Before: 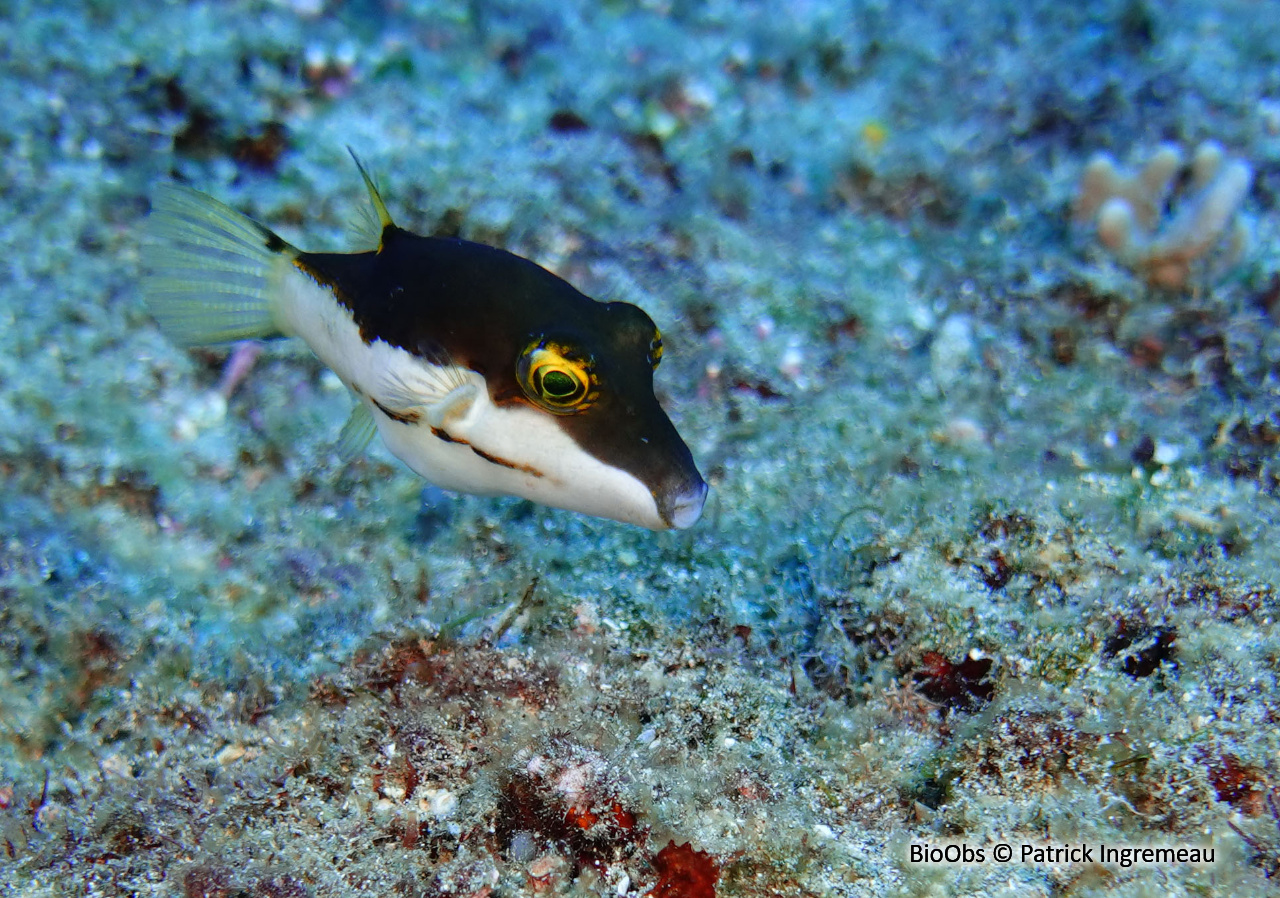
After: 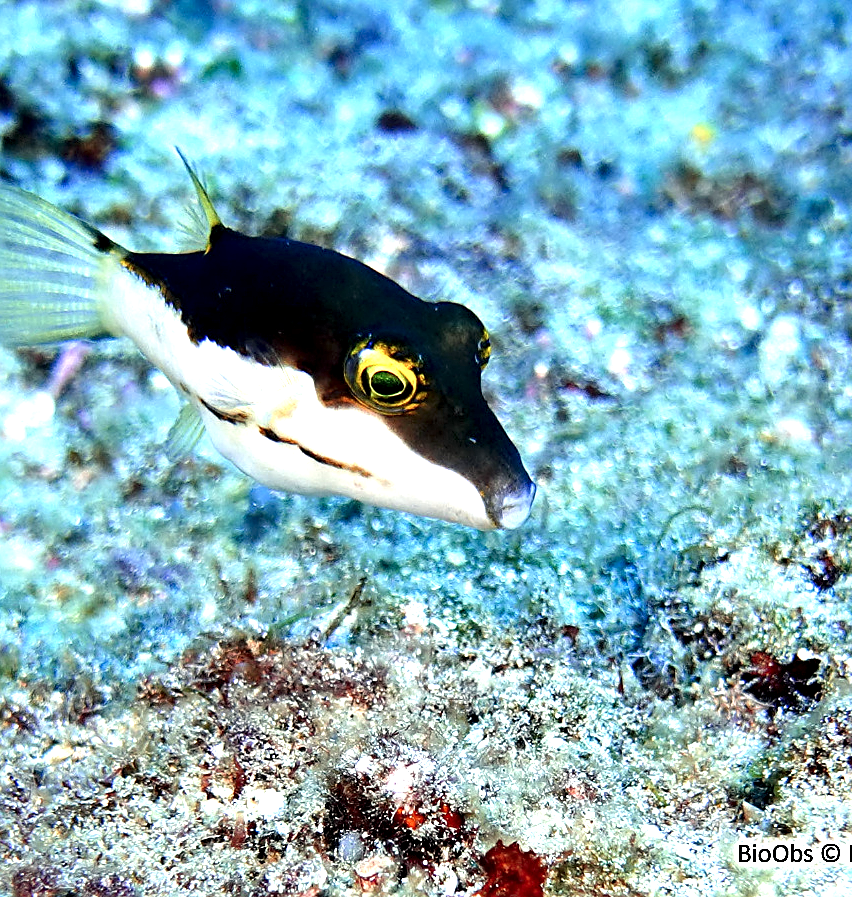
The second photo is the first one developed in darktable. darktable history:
crop and rotate: left 13.438%, right 19.939%
color correction: highlights a* 0.283, highlights b* 2.74, shadows a* -1.03, shadows b* -4.78
sharpen: on, module defaults
exposure: black level correction 0, exposure 1.024 EV, compensate highlight preservation false
local contrast: highlights 199%, shadows 132%, detail 140%, midtone range 0.26
